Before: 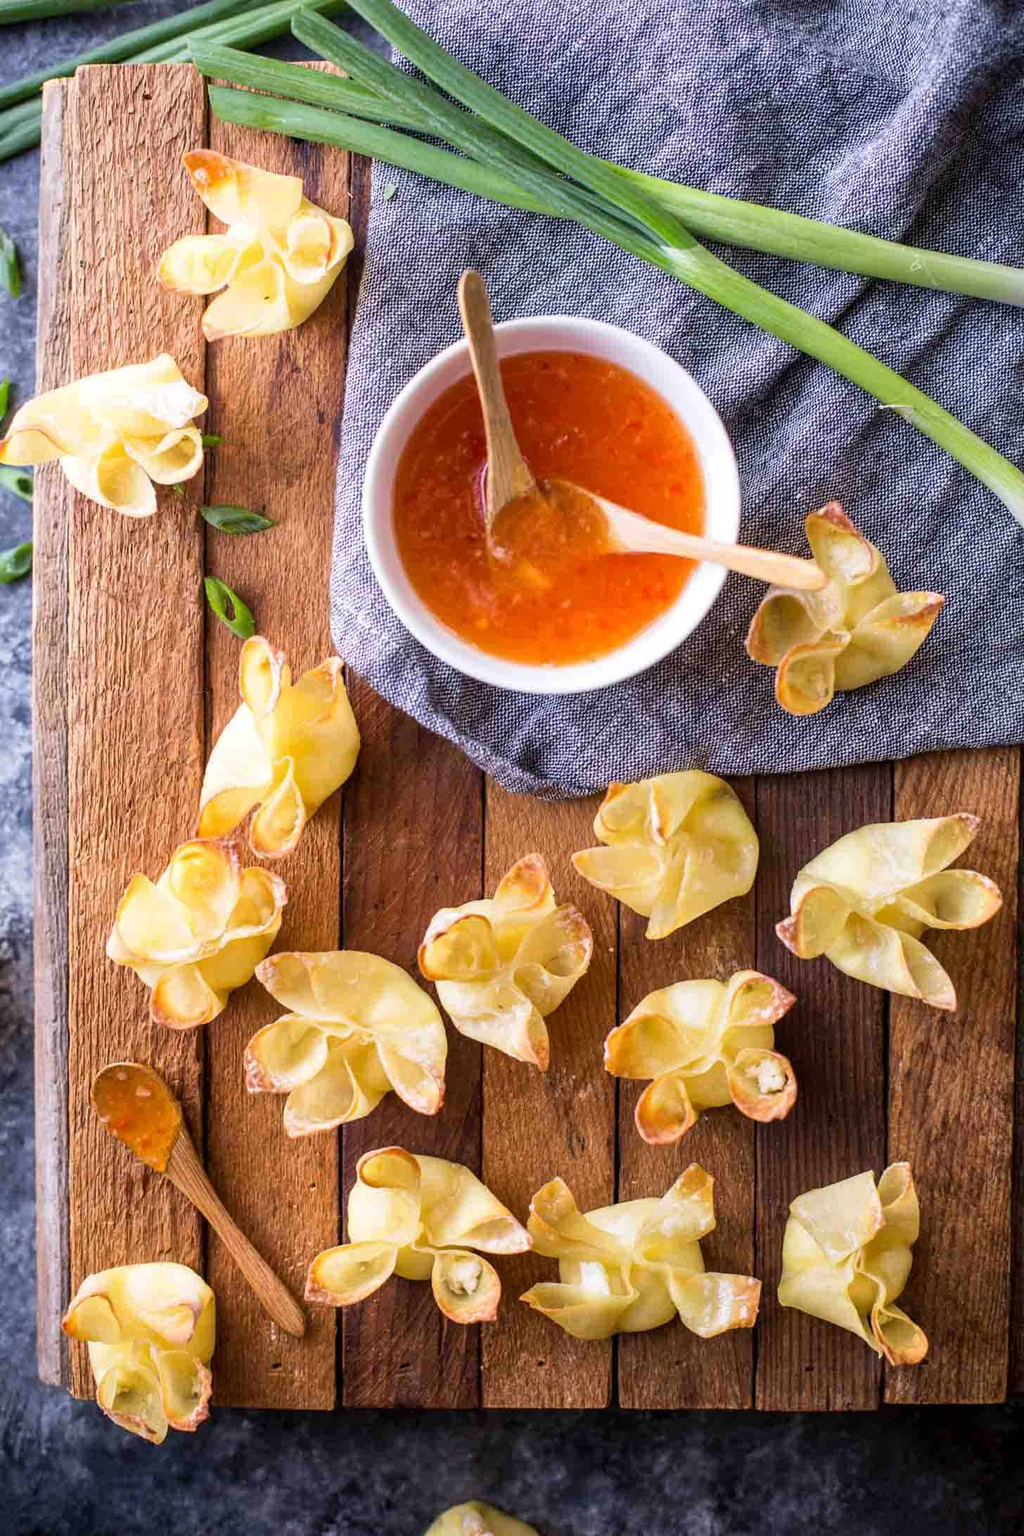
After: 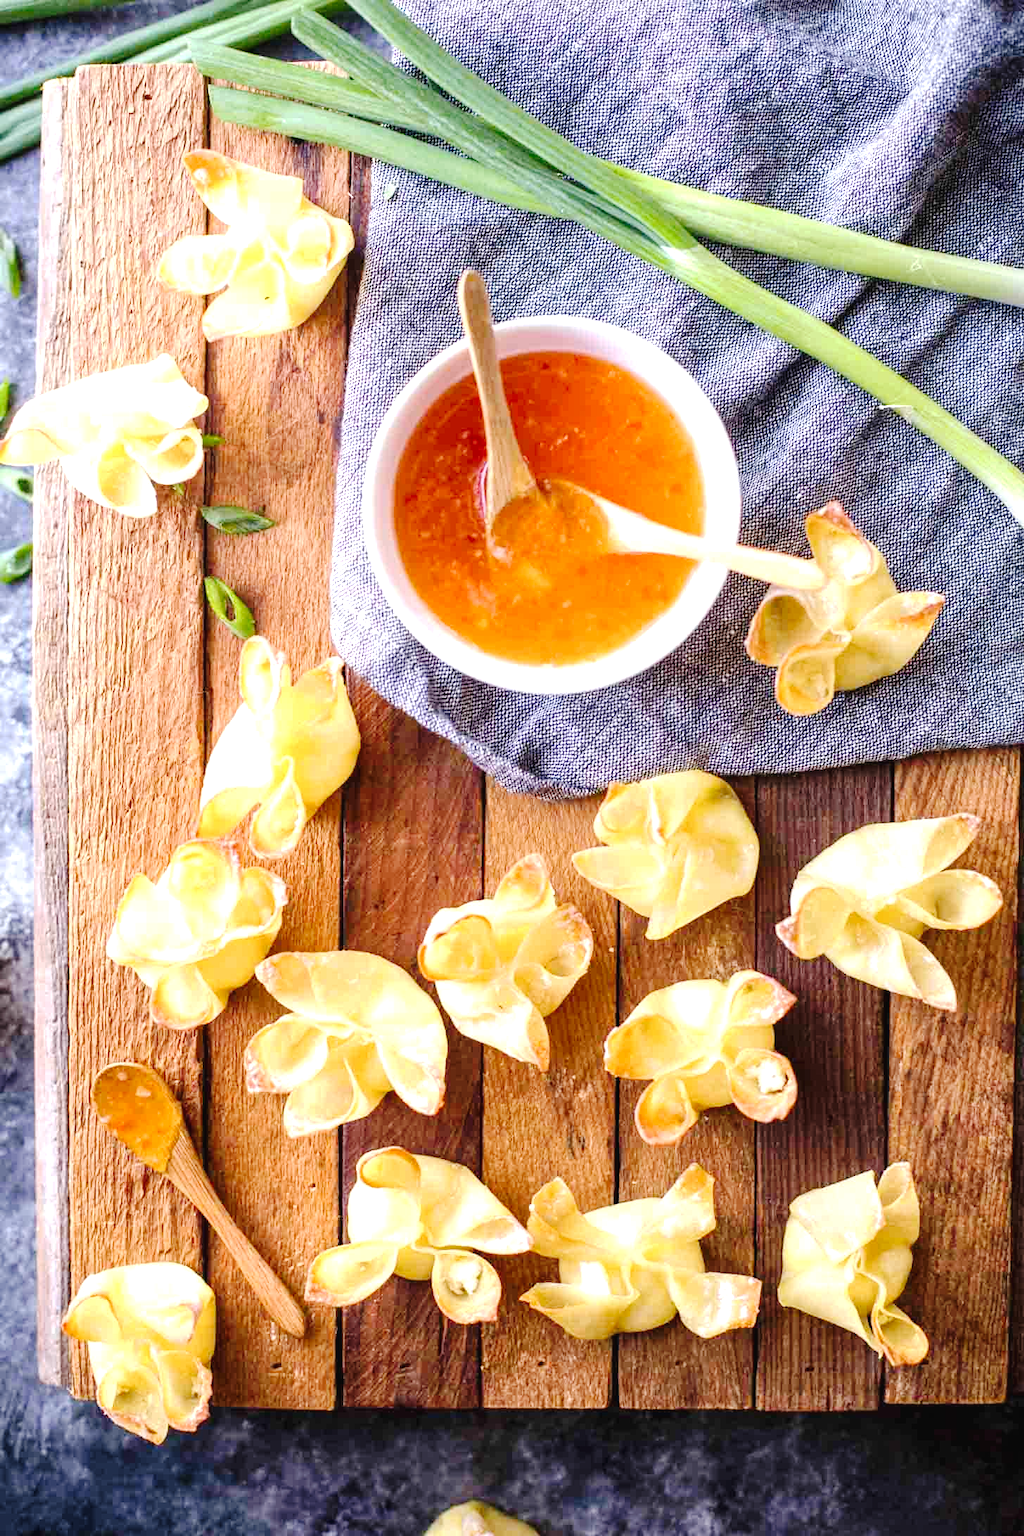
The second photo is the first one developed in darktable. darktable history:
exposure: black level correction 0, exposure 0.7 EV, compensate highlight preservation false
tone curve: curves: ch0 [(0, 0) (0.003, 0.02) (0.011, 0.023) (0.025, 0.028) (0.044, 0.045) (0.069, 0.063) (0.1, 0.09) (0.136, 0.122) (0.177, 0.166) (0.224, 0.223) (0.277, 0.297) (0.335, 0.384) (0.399, 0.461) (0.468, 0.549) (0.543, 0.632) (0.623, 0.705) (0.709, 0.772) (0.801, 0.844) (0.898, 0.91) (1, 1)], preserve colors none
